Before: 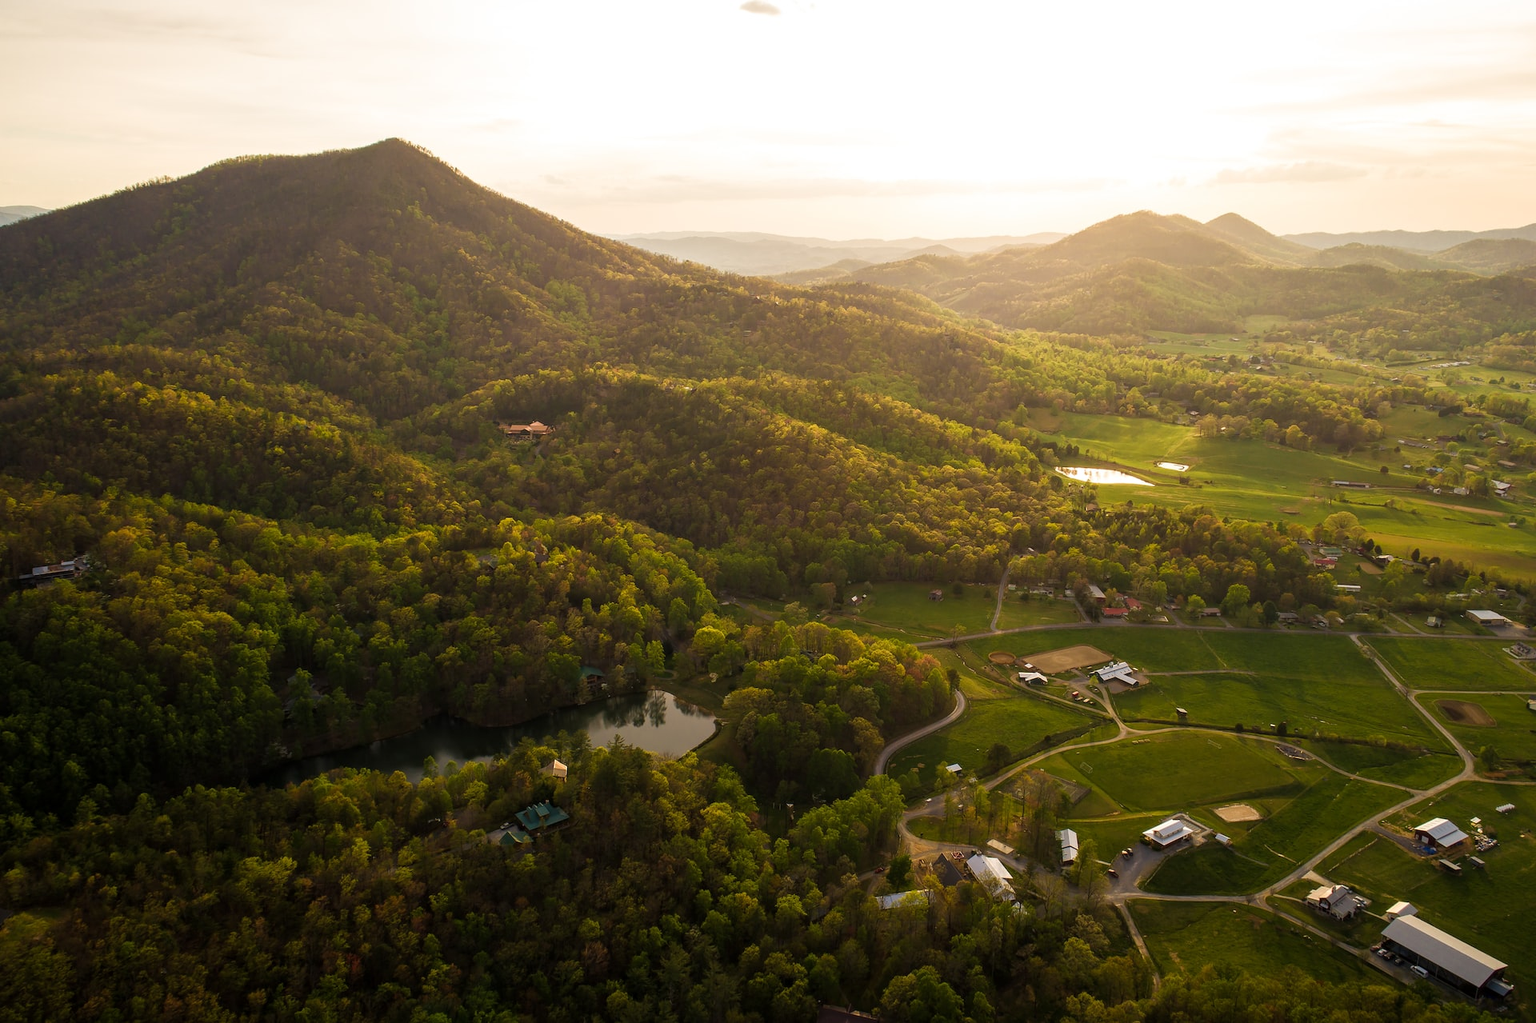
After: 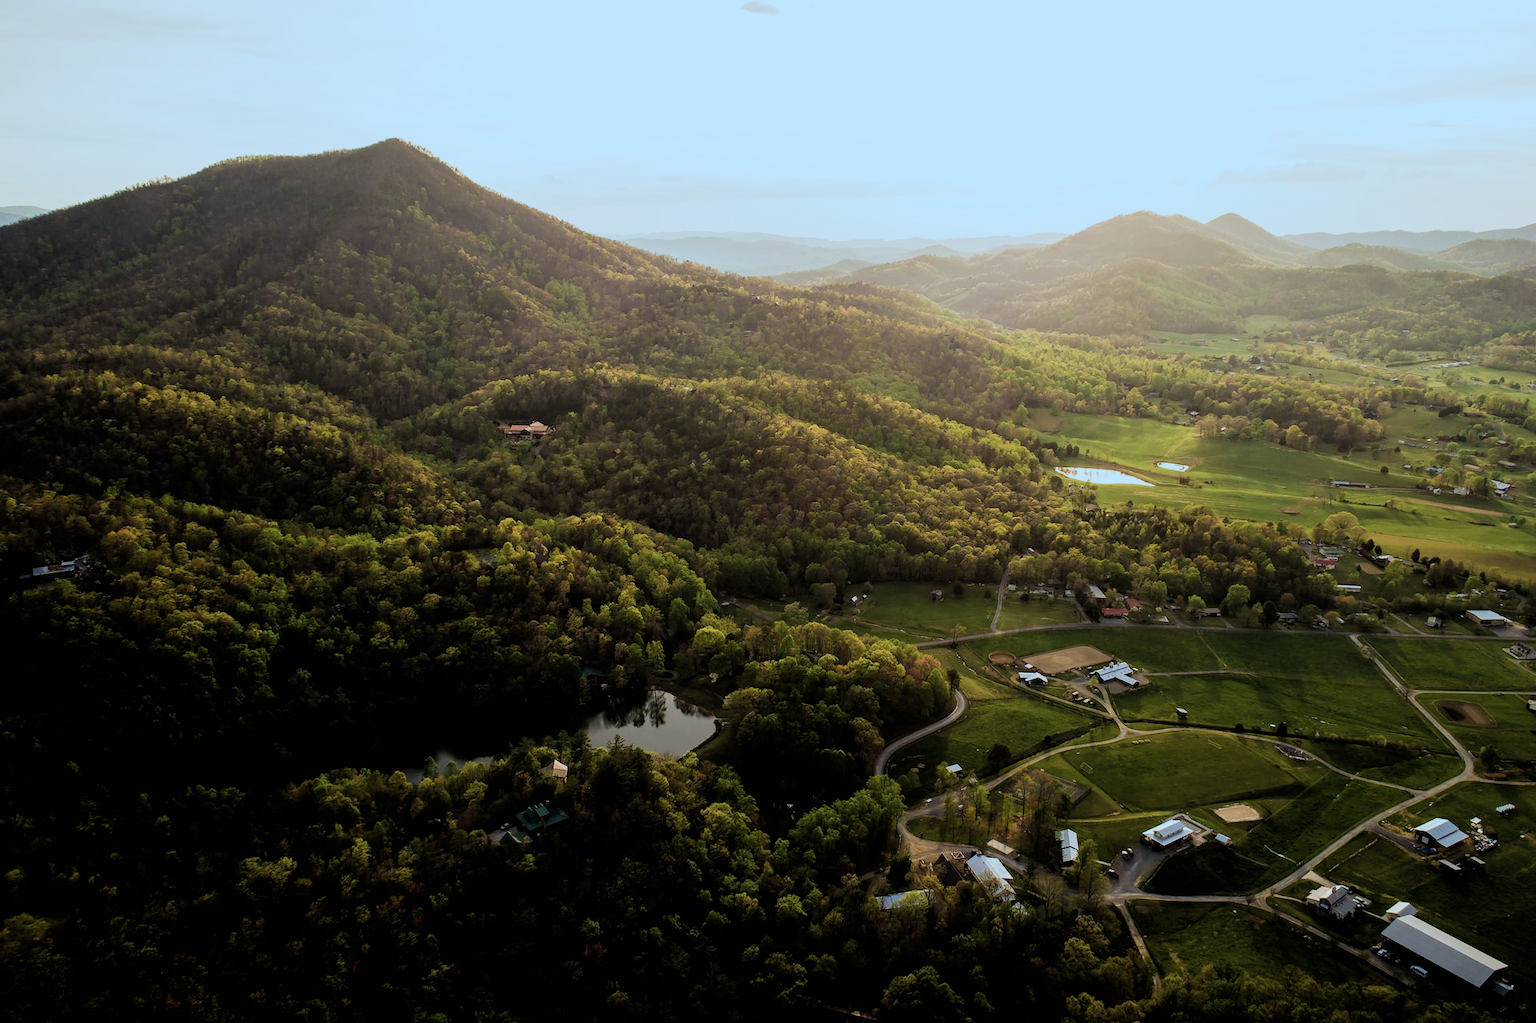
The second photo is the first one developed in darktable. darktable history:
filmic rgb: black relative exposure -5 EV, hardness 2.88, contrast 1.2, highlights saturation mix -30%
color correction: highlights a* -9.73, highlights b* -21.22
